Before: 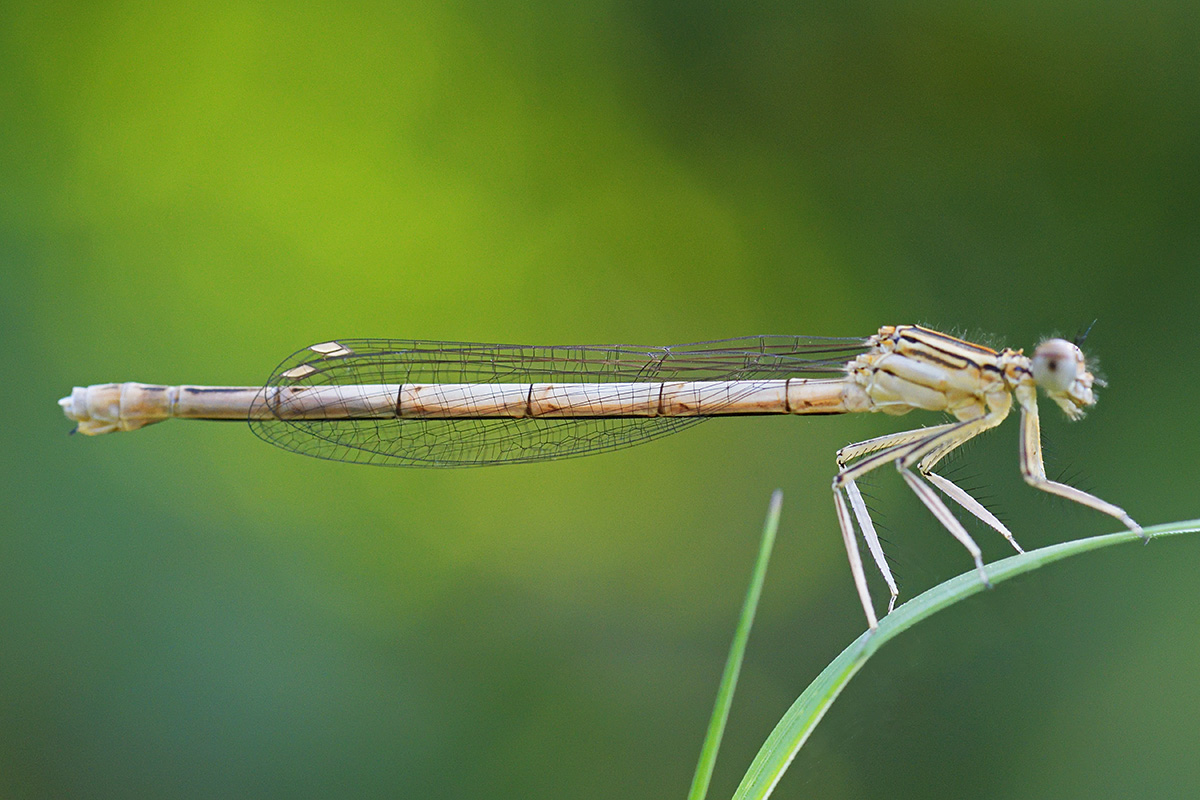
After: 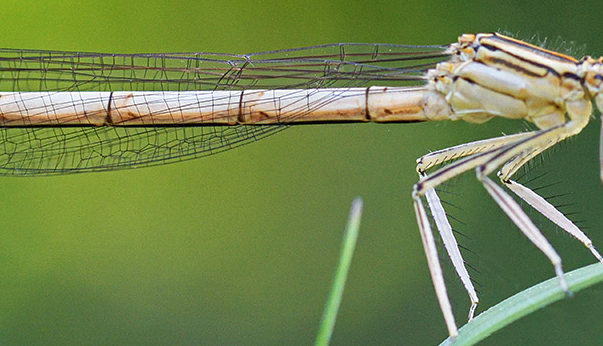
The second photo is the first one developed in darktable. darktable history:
levels: mode automatic, black 0.023%, white 99.97%, levels [0.062, 0.494, 0.925]
local contrast: on, module defaults
crop: left 35.03%, top 36.625%, right 14.663%, bottom 20.057%
